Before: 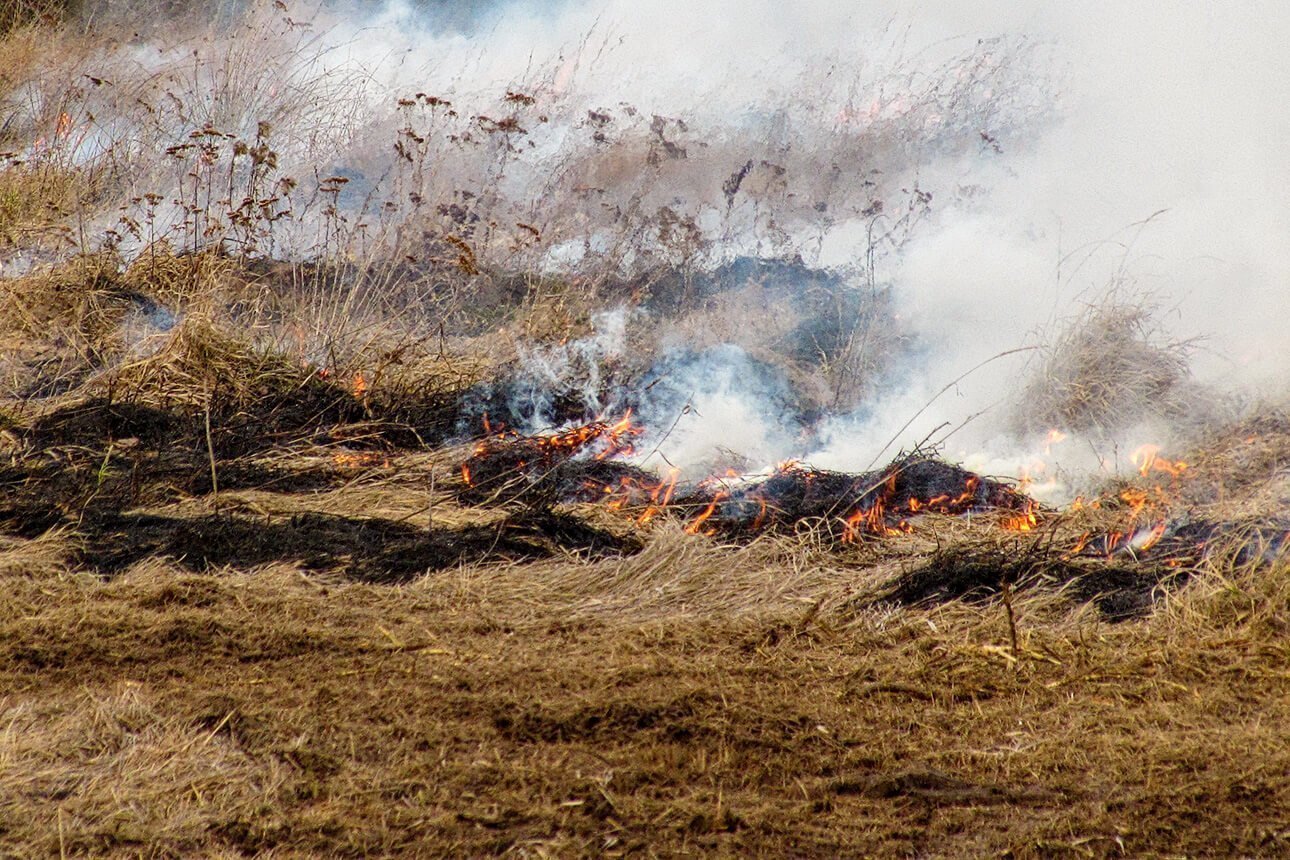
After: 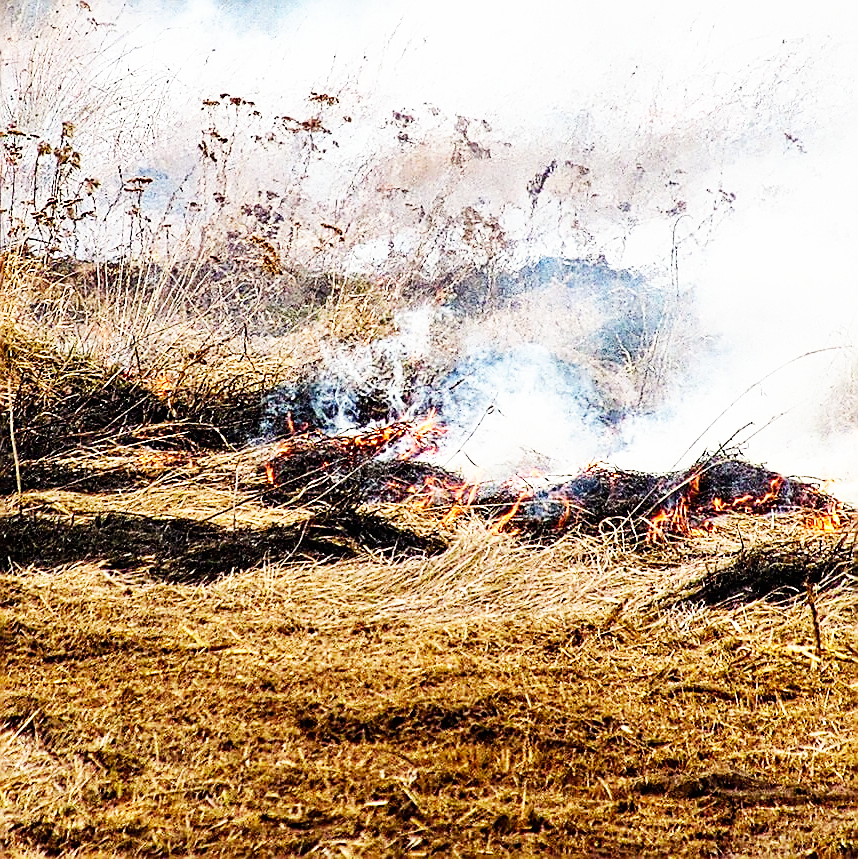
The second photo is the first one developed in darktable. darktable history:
sharpen: radius 1.357, amount 1.243, threshold 0.689
crop and rotate: left 15.228%, right 18.208%
base curve: curves: ch0 [(0, 0) (0.007, 0.004) (0.027, 0.03) (0.046, 0.07) (0.207, 0.54) (0.442, 0.872) (0.673, 0.972) (1, 1)], preserve colors none
